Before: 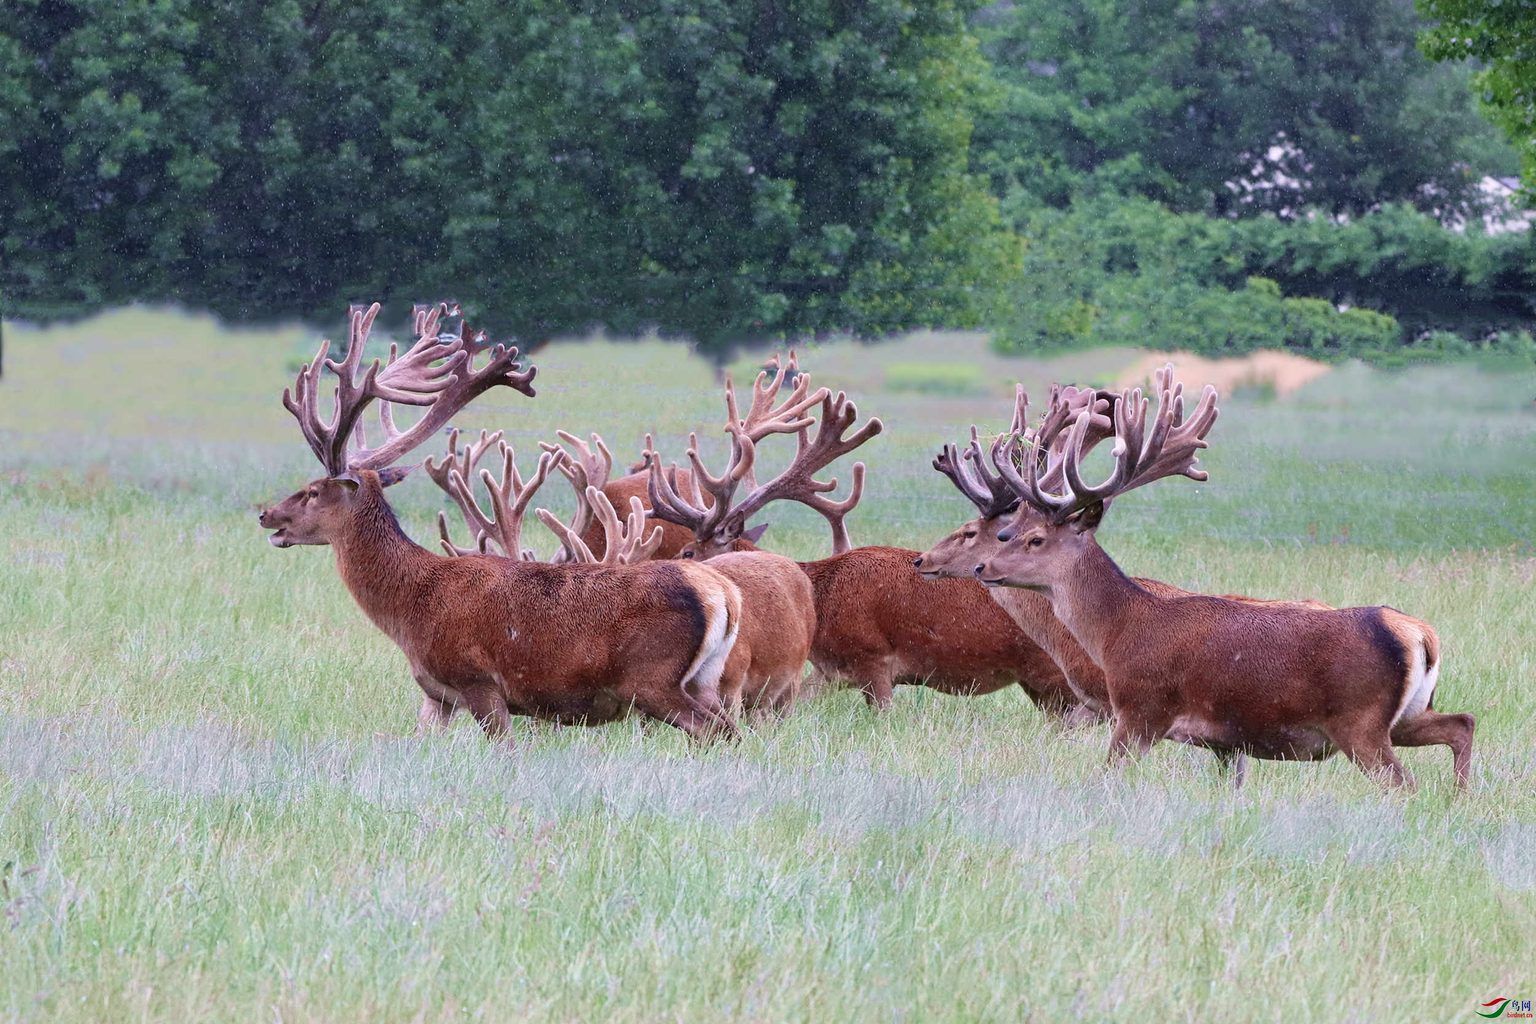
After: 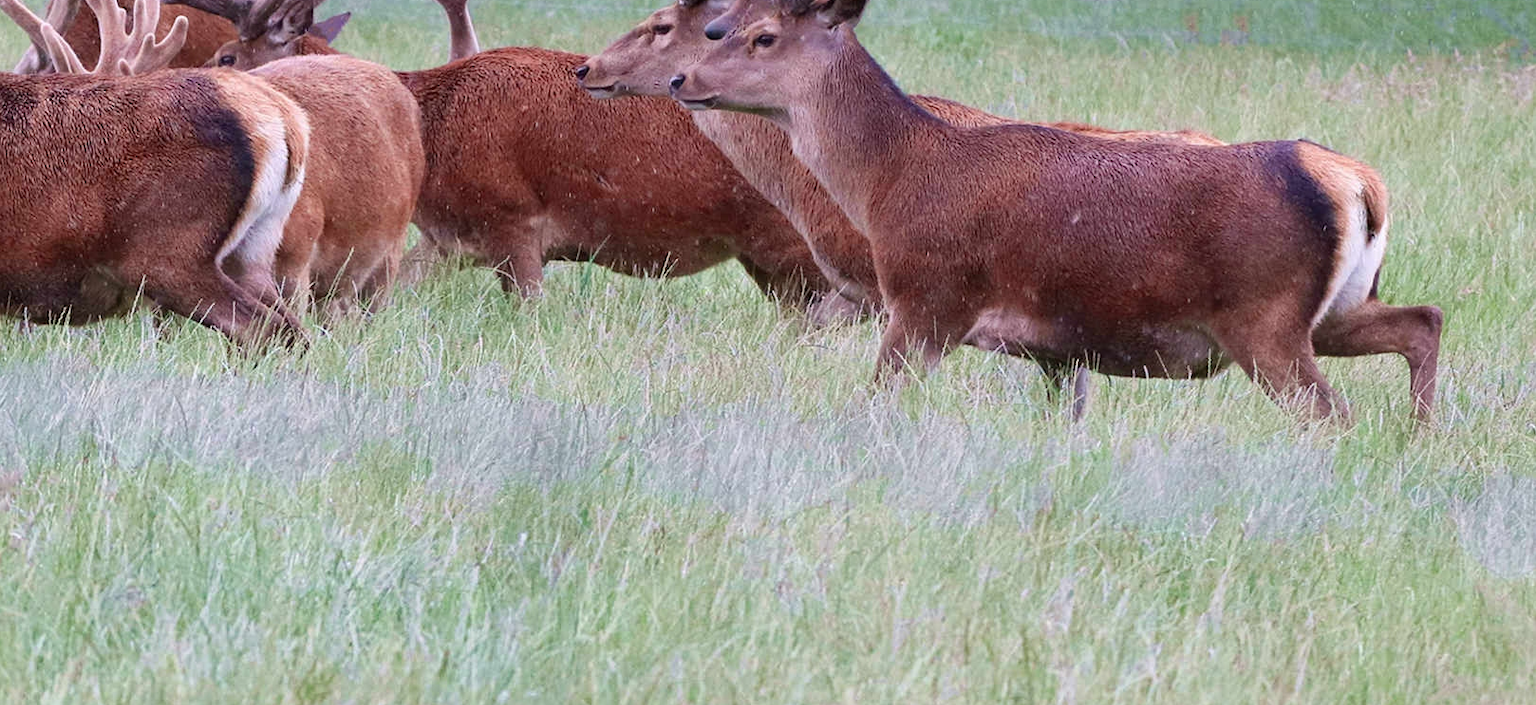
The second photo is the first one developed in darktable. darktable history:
shadows and highlights: shadows 31.93, highlights -32.69, soften with gaussian
crop and rotate: left 35.277%, top 50.415%, bottom 4.955%
